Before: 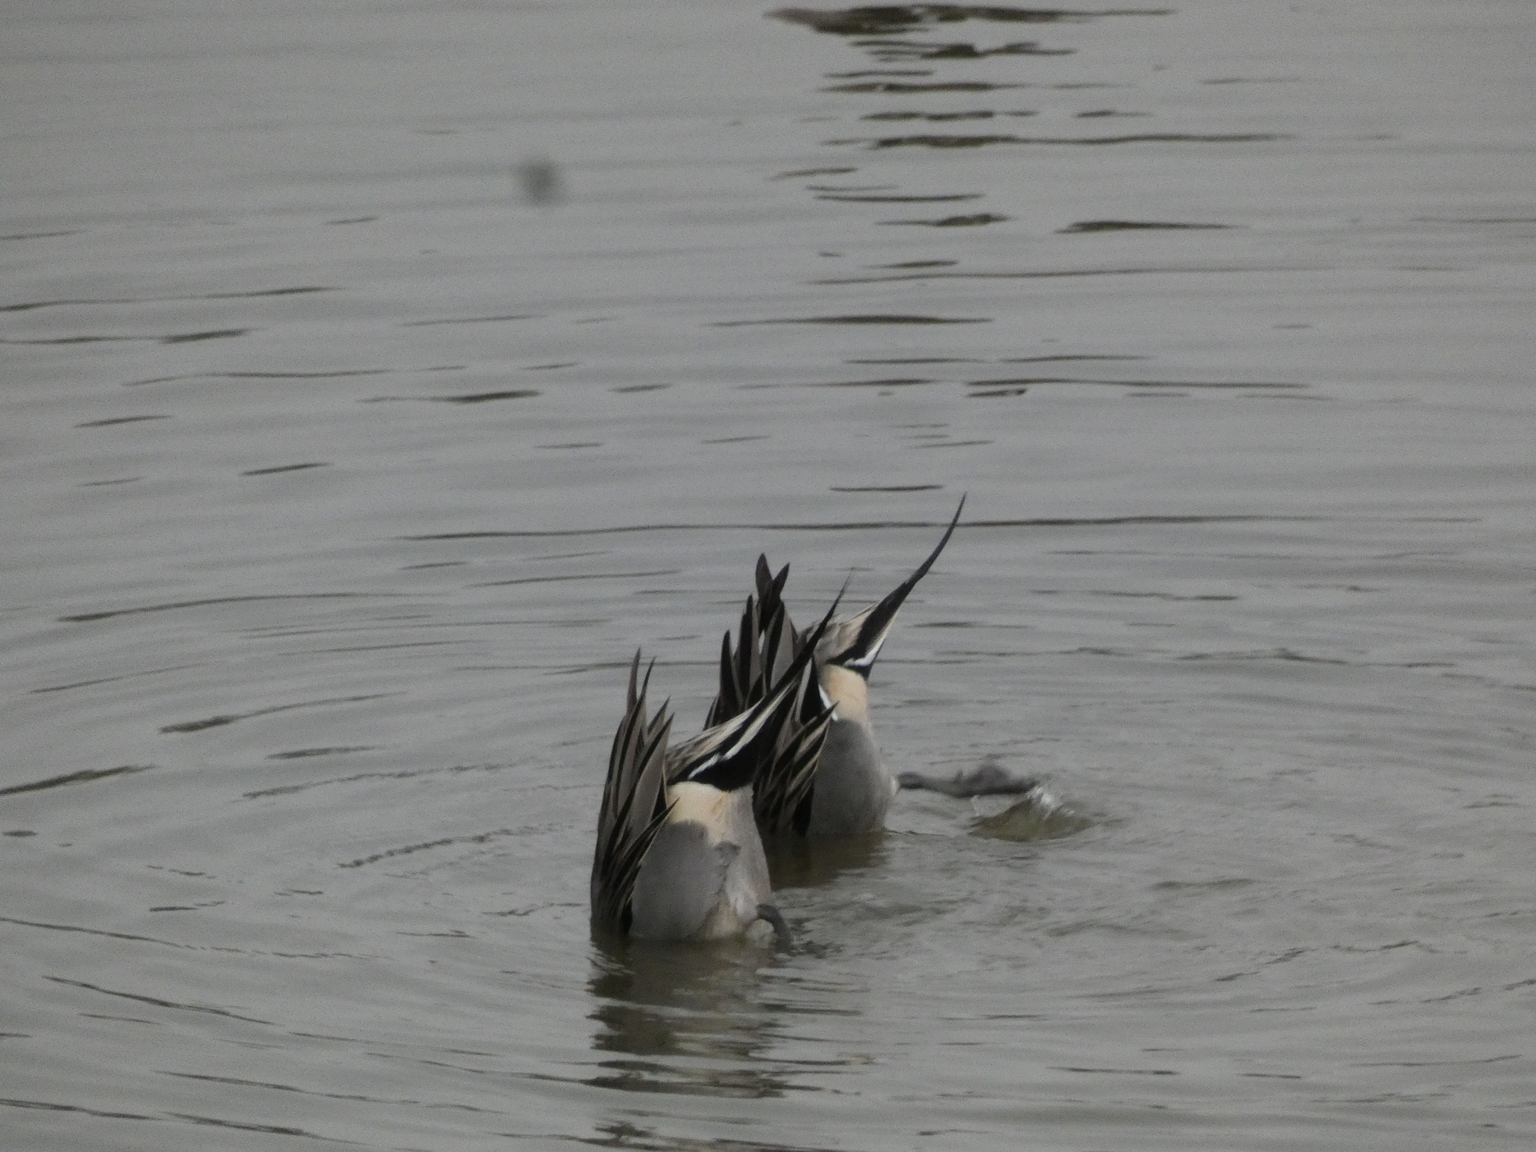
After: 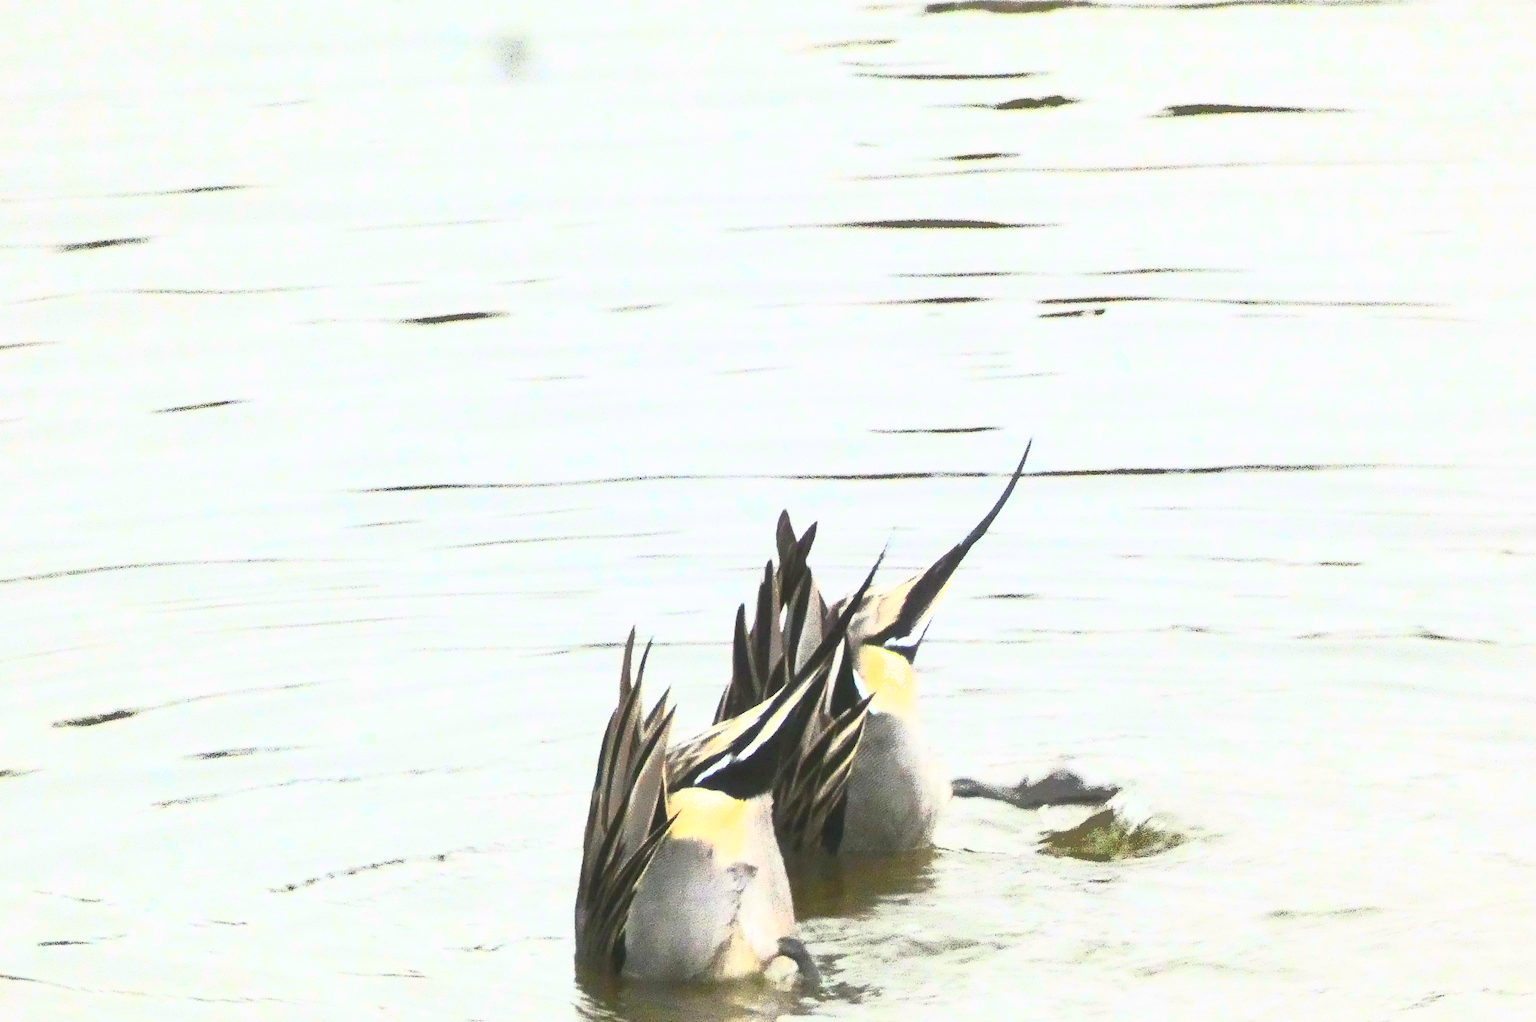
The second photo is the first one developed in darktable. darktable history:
crop: left 7.817%, top 11.845%, right 10.267%, bottom 15.429%
shadows and highlights: shadows 39.64, highlights -59.66, highlights color adjustment 39.92%
exposure: exposure 1.27 EV, compensate highlight preservation false
contrast brightness saturation: contrast 0.985, brightness 0.997, saturation 0.982
